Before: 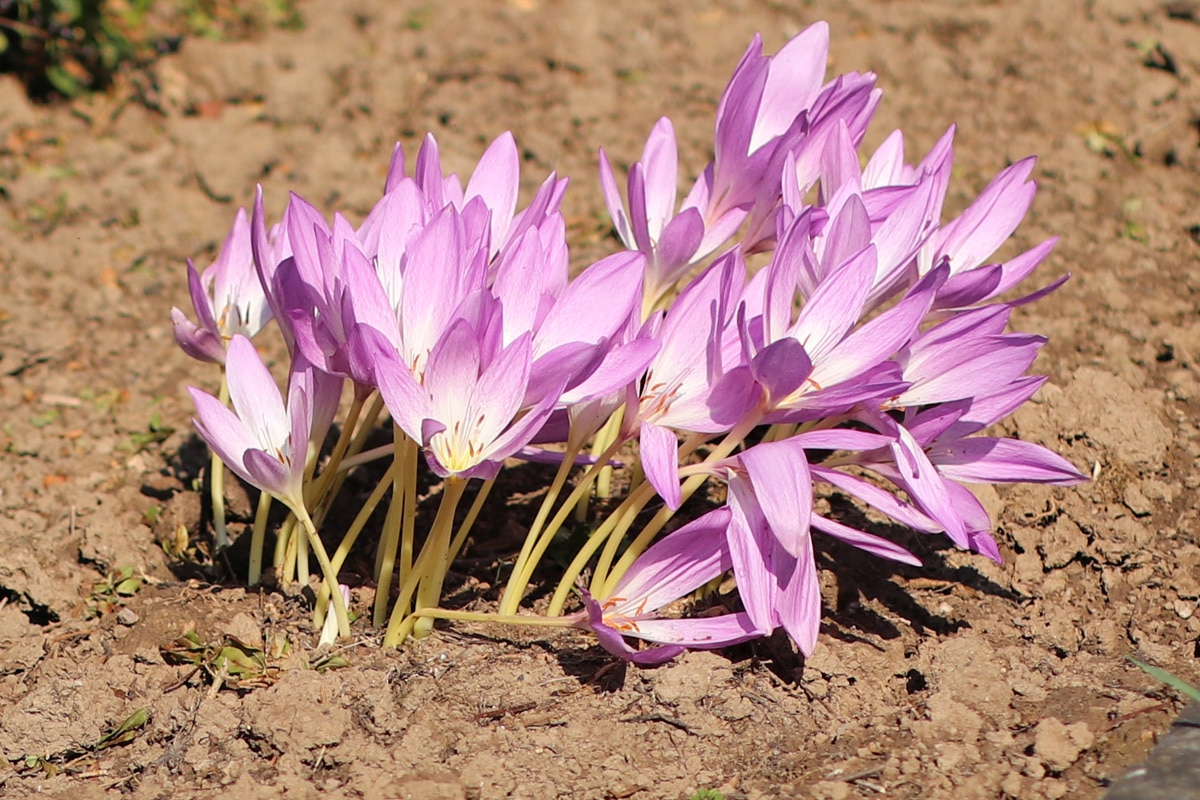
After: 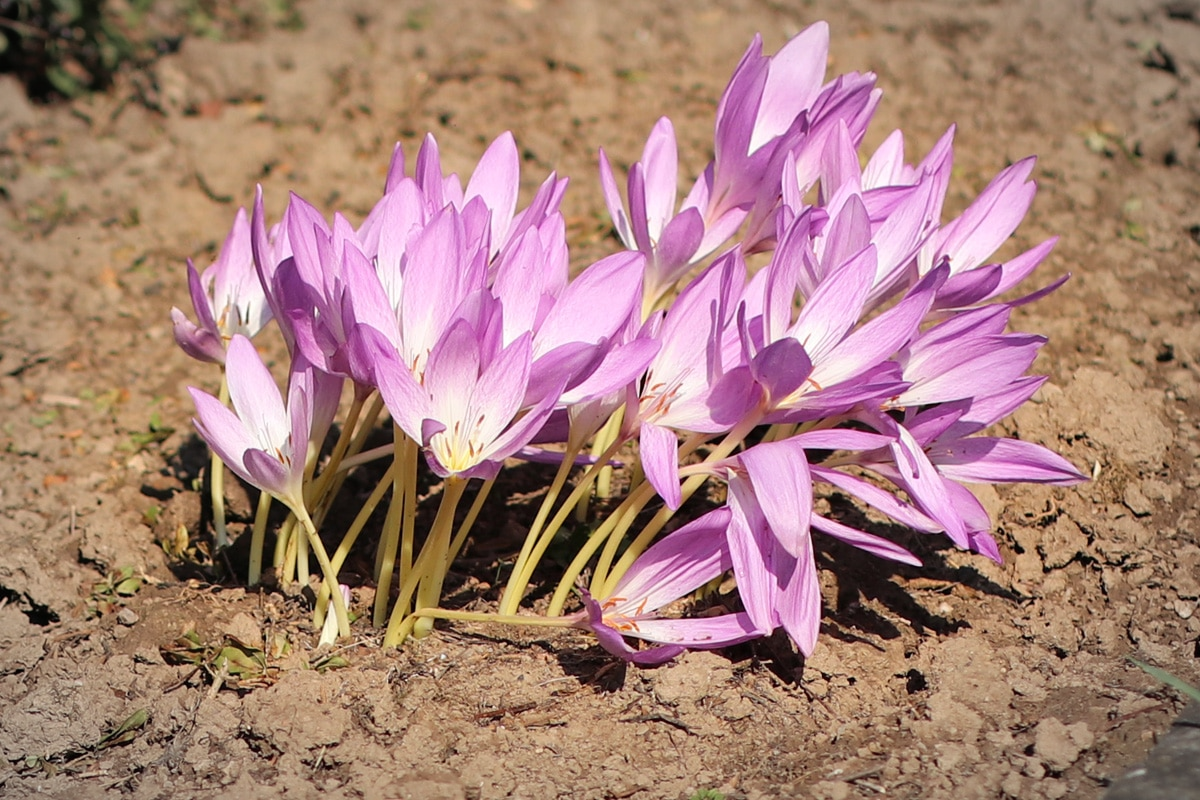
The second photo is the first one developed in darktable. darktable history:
vignetting: fall-off start 81.02%, fall-off radius 61.42%, brightness -0.323, automatic ratio true, width/height ratio 1.412
